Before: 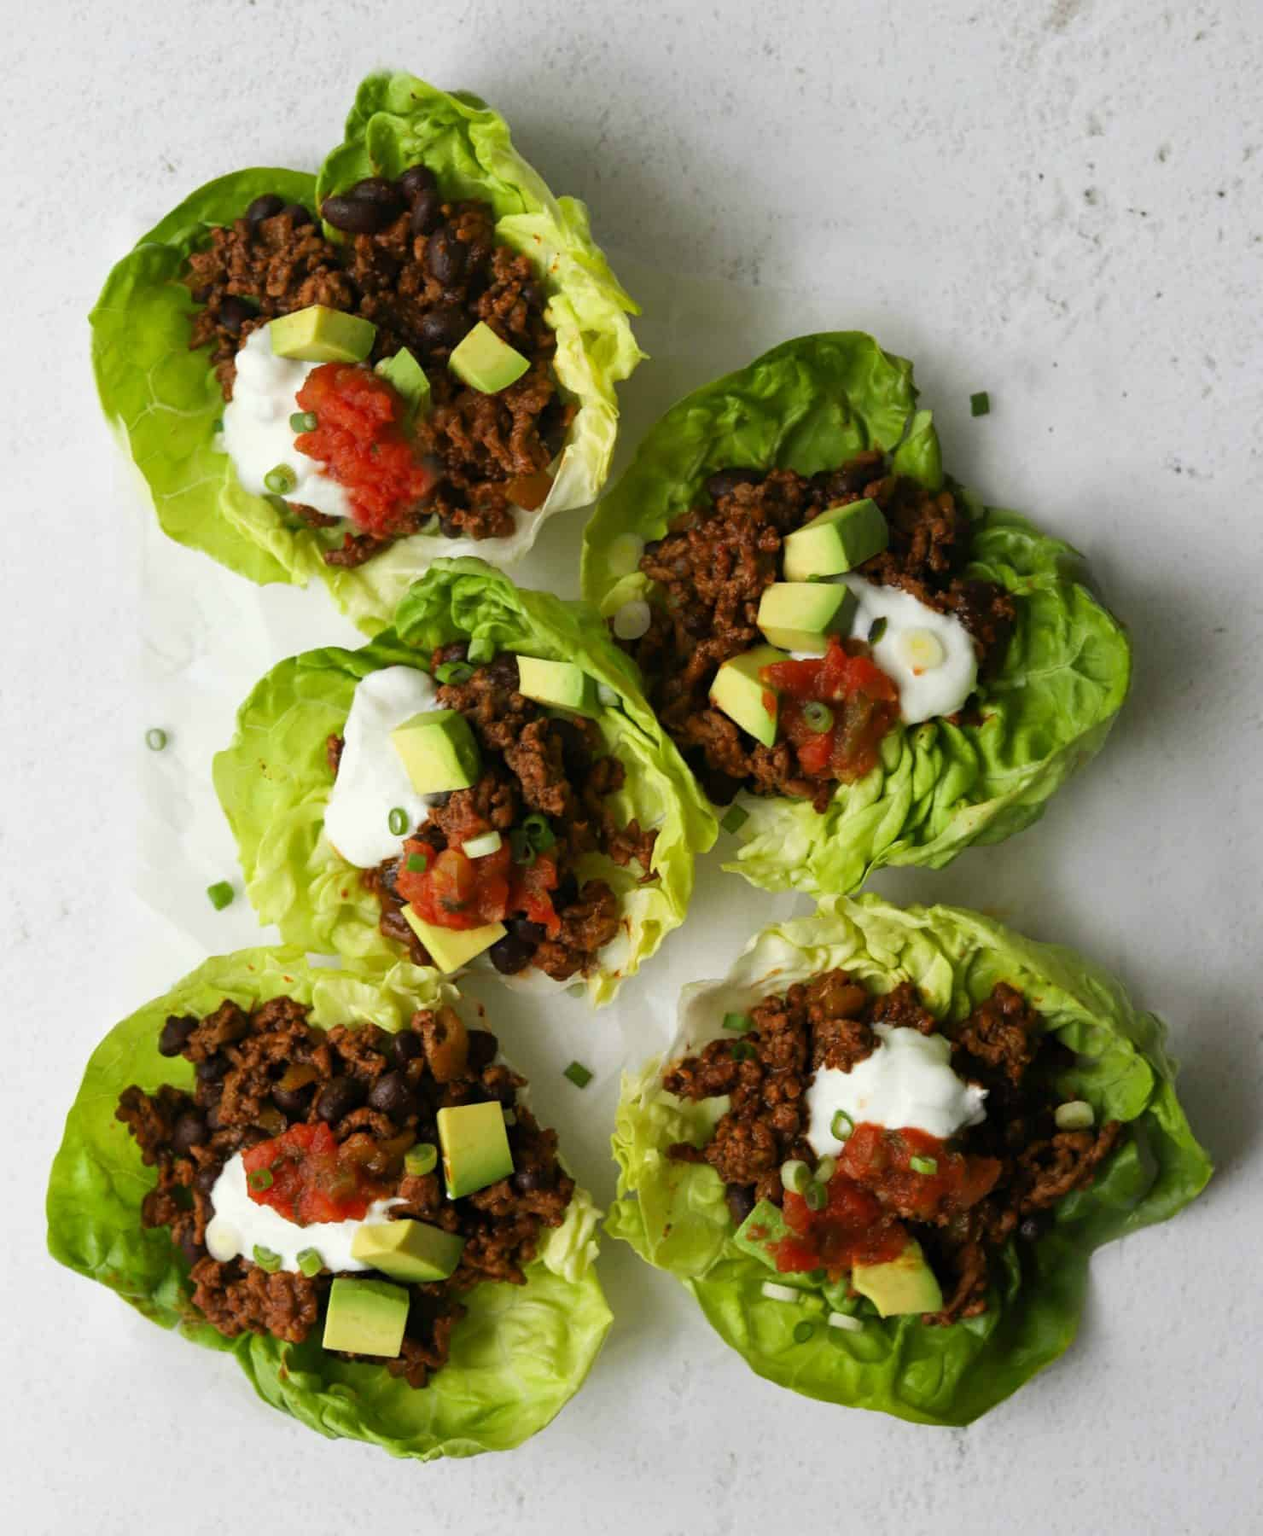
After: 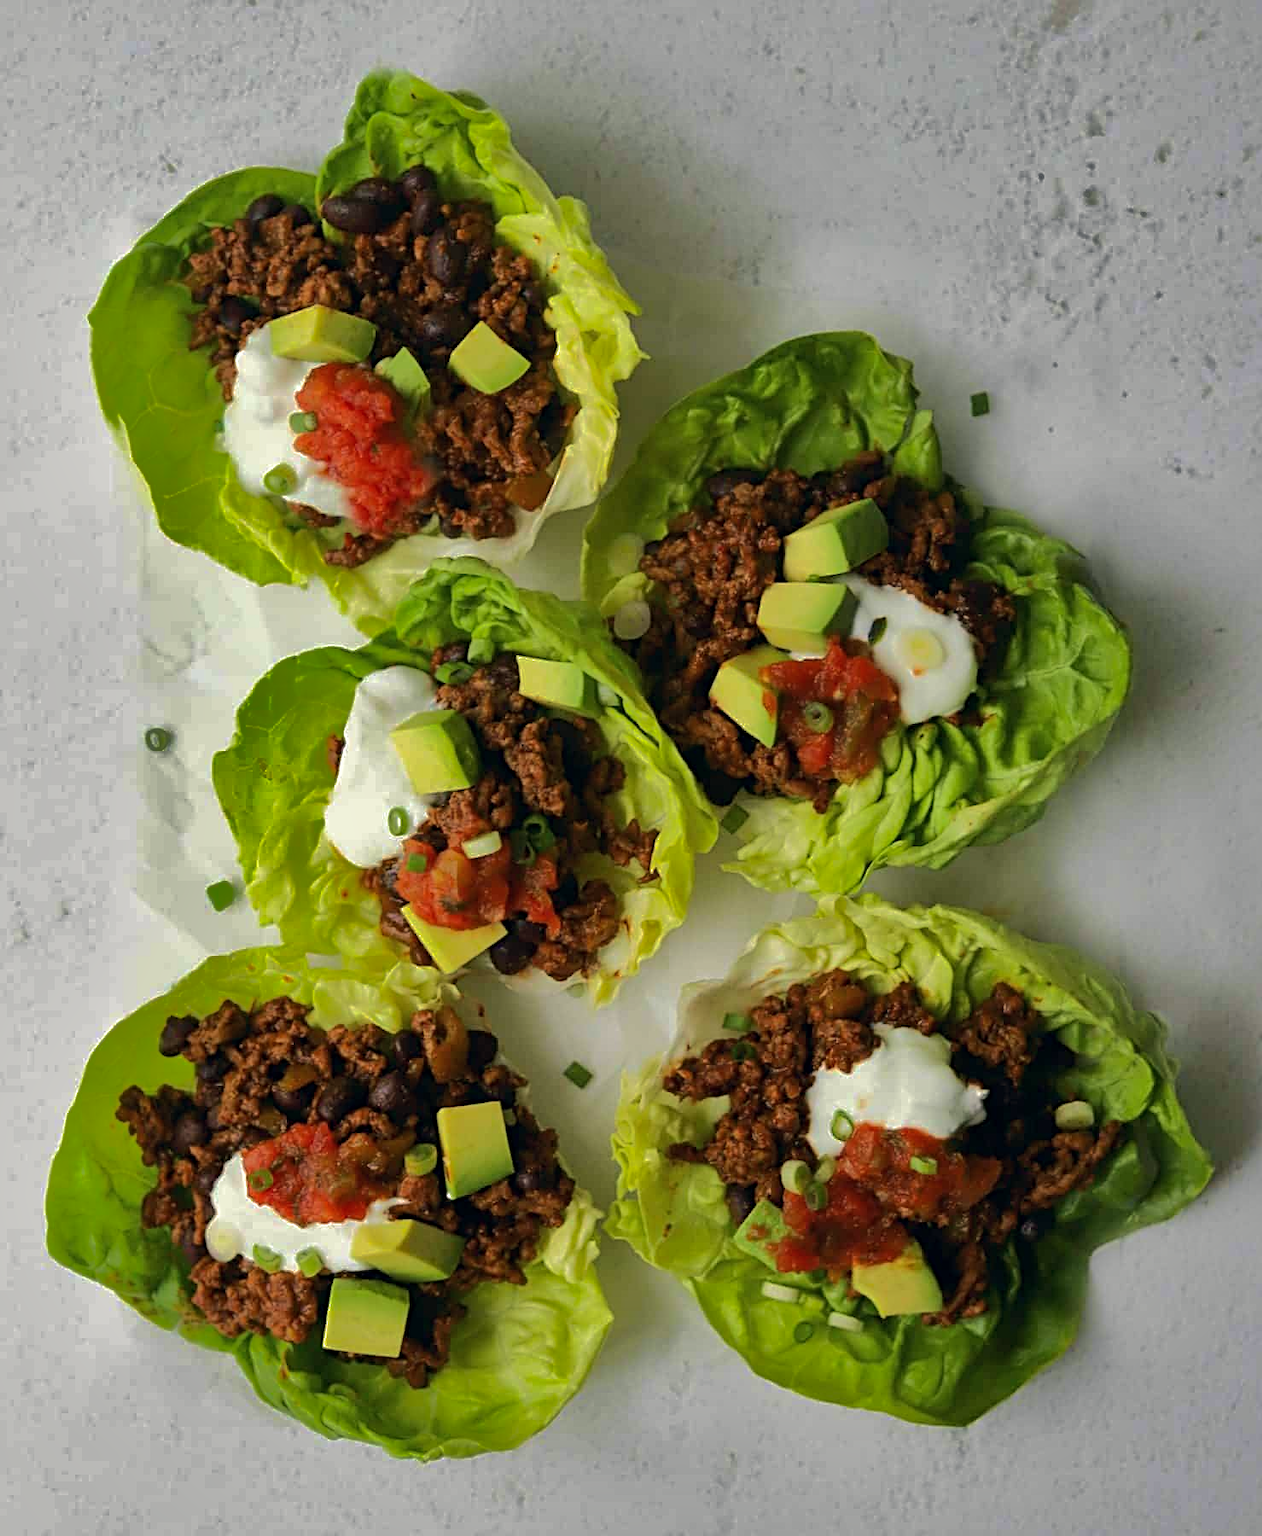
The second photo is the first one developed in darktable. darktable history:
velvia: on, module defaults
sharpen: radius 3.108
color correction: highlights a* 0.191, highlights b* 2.69, shadows a* -1.39, shadows b* -4.23
shadows and highlights: shadows -19.85, highlights -73.23
